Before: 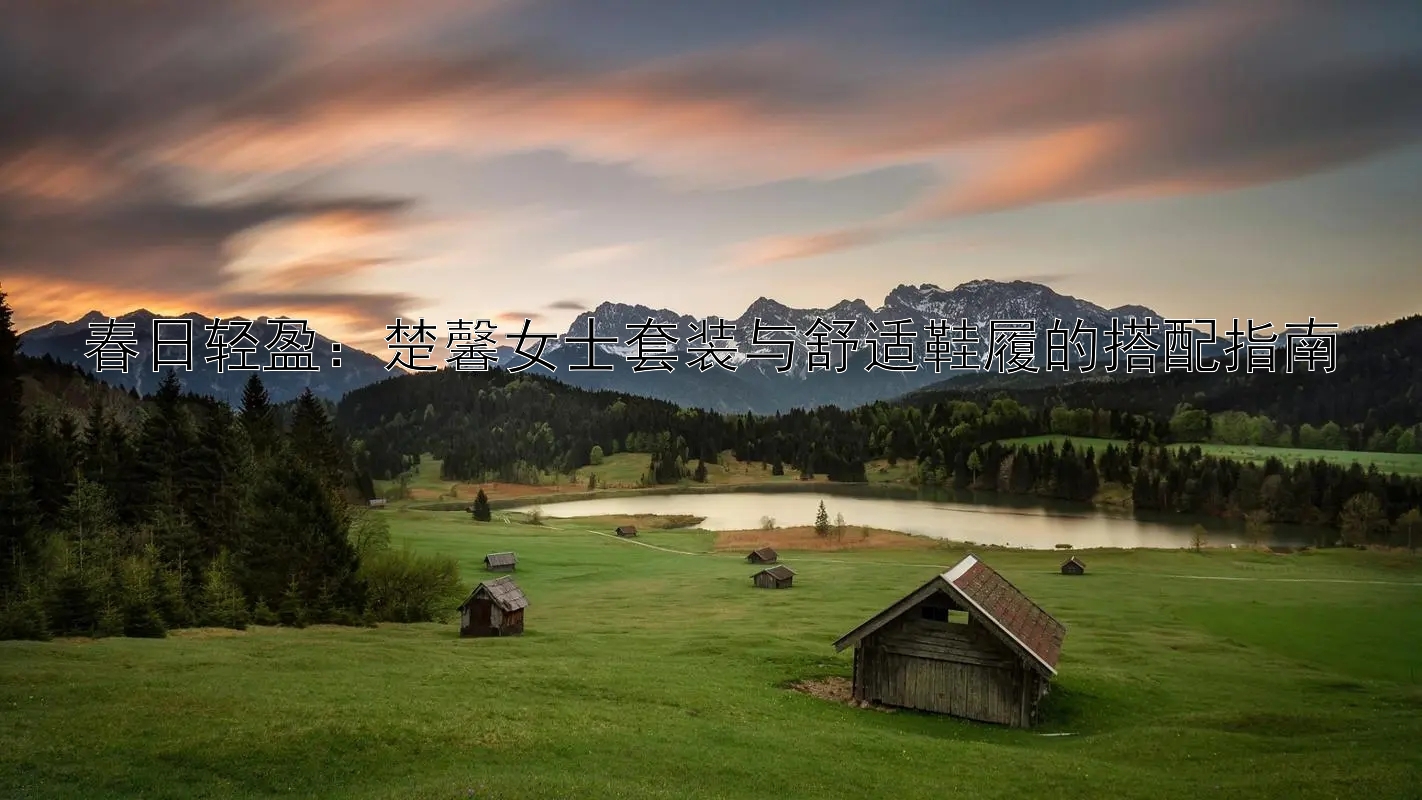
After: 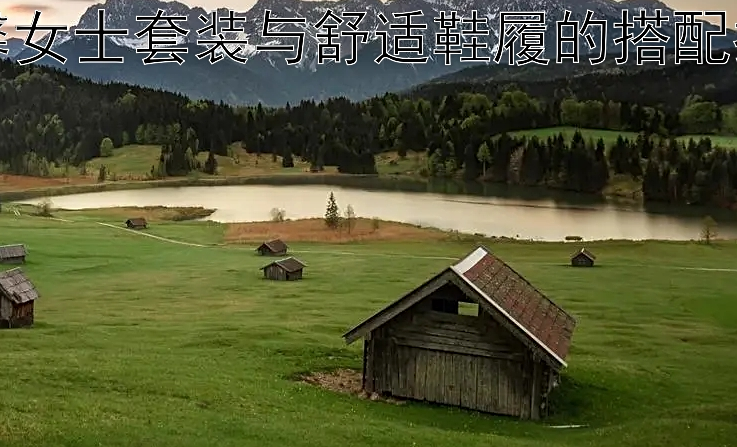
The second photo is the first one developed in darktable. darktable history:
shadows and highlights: radius 91.33, shadows -13.49, white point adjustment 0.246, highlights 30.77, compress 48.3%, soften with gaussian
crop: left 34.507%, top 38.594%, right 13.656%, bottom 5.487%
sharpen: radius 2.484, amount 0.34
